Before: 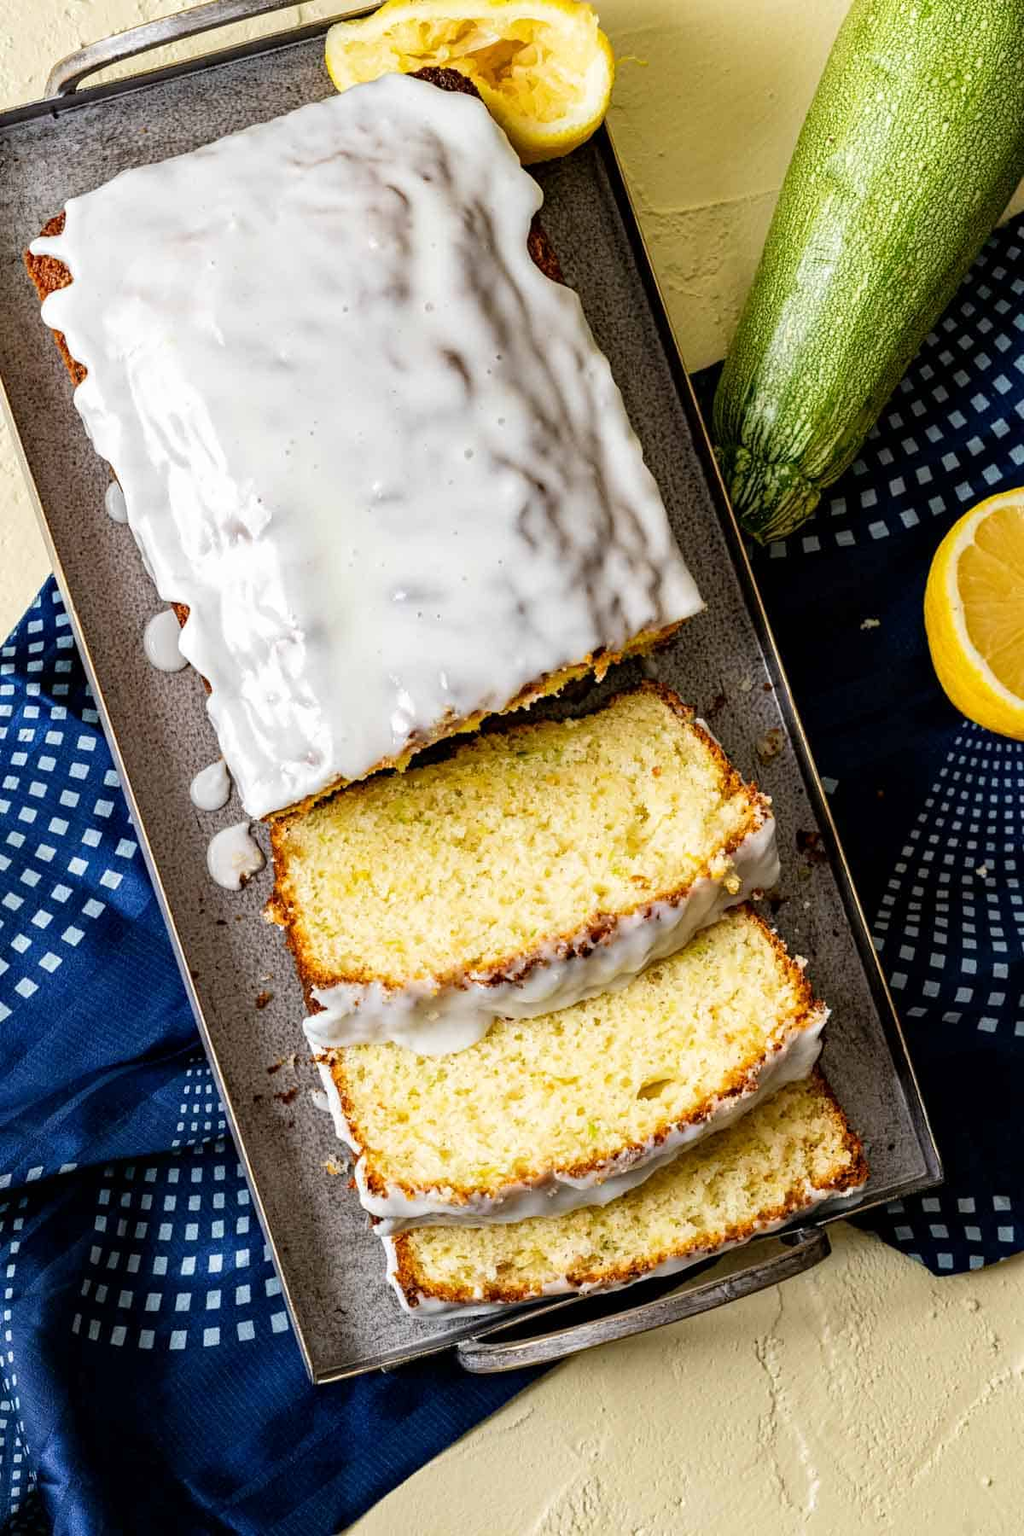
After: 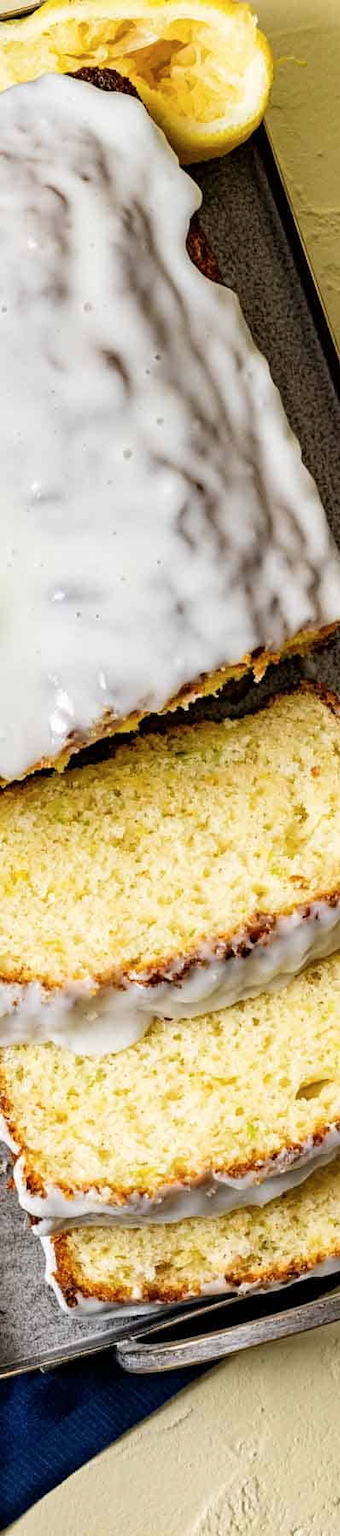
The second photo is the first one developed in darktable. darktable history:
crop: left 33.36%, right 33.36%
contrast brightness saturation: saturation -0.05
